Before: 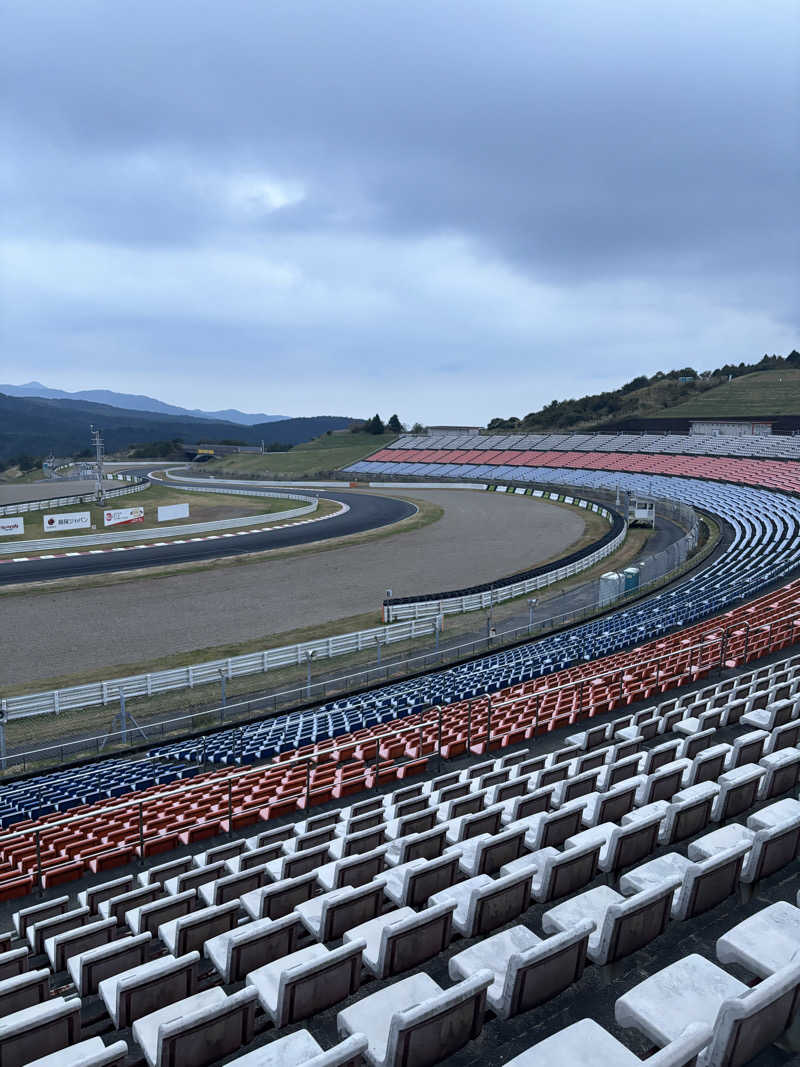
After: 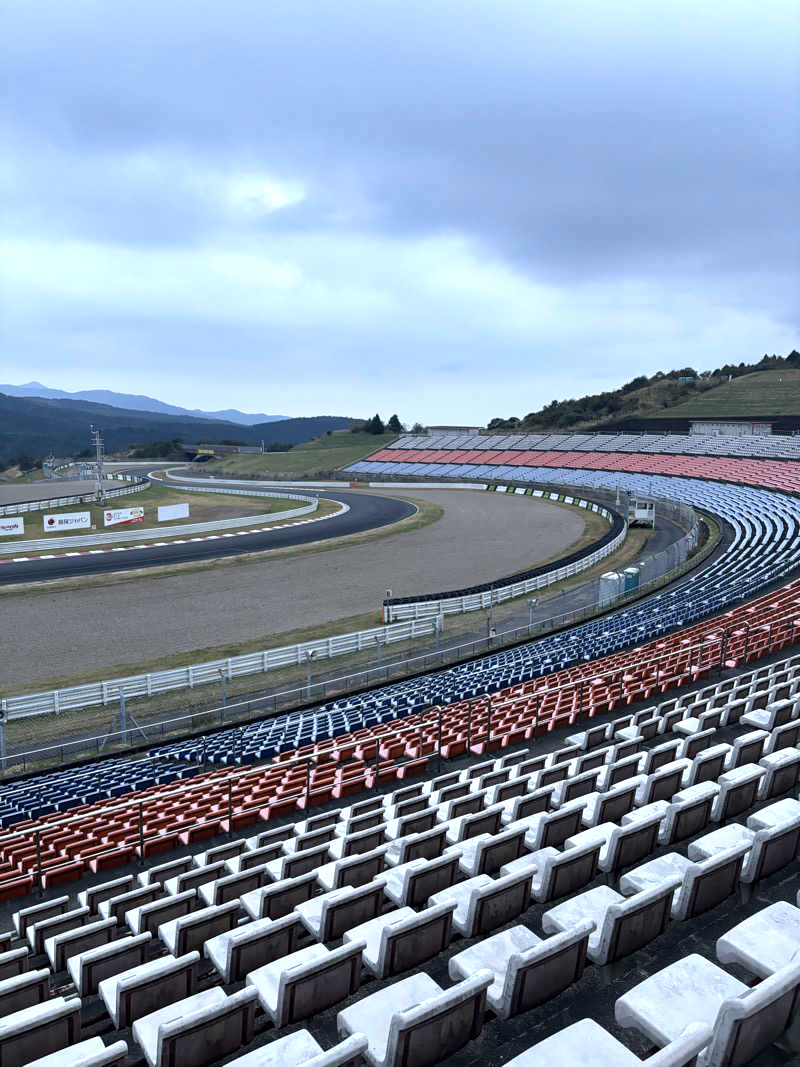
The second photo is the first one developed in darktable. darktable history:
tone equalizer: -8 EV -0.386 EV, -7 EV -0.358 EV, -6 EV -0.295 EV, -5 EV -0.23 EV, -3 EV 0.247 EV, -2 EV 0.314 EV, -1 EV 0.398 EV, +0 EV 0.427 EV
